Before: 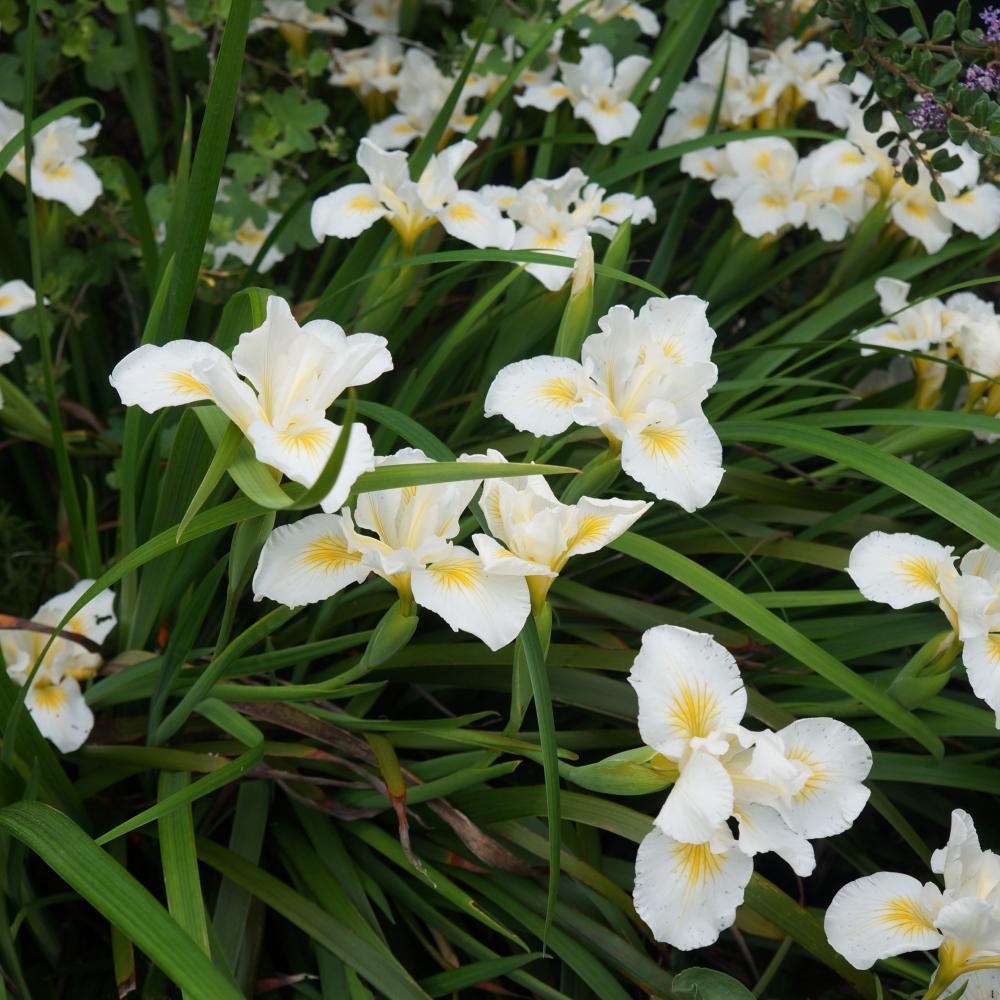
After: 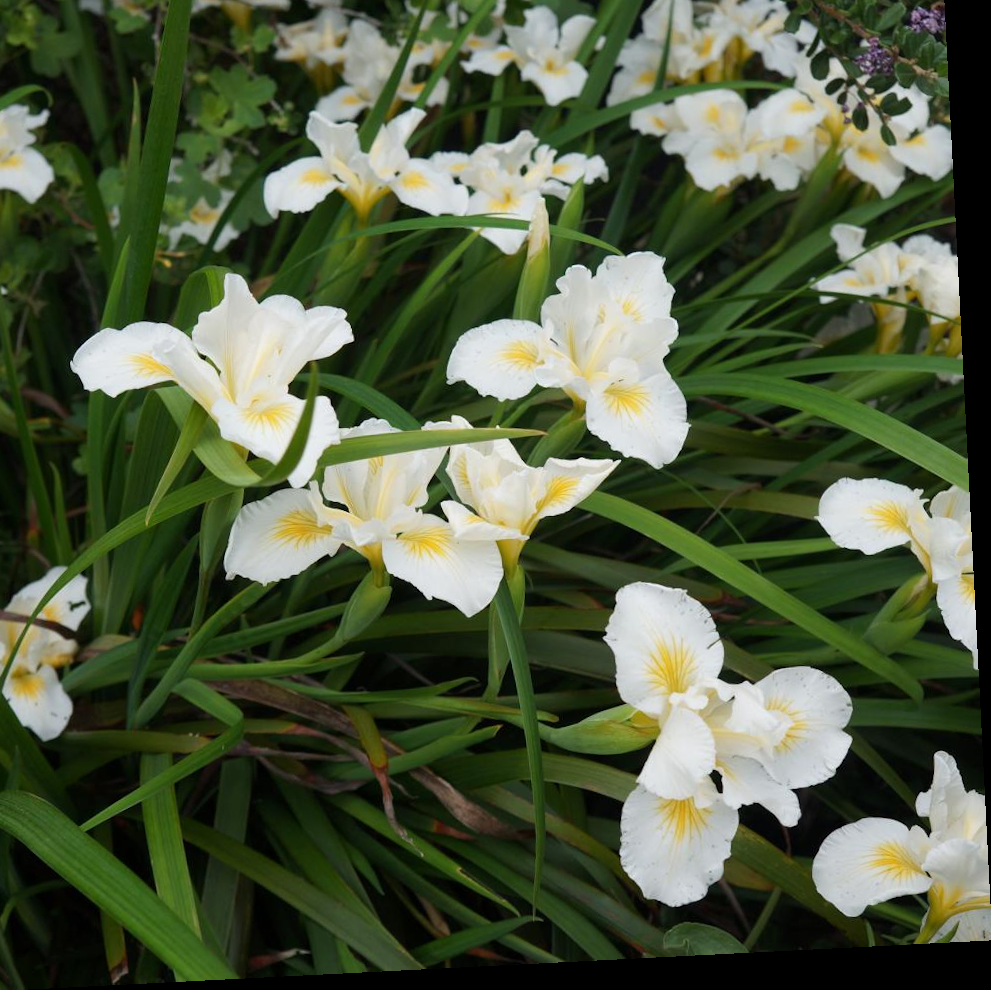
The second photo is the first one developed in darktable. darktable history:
crop and rotate: angle 2.92°, left 5.565%, top 5.675%
